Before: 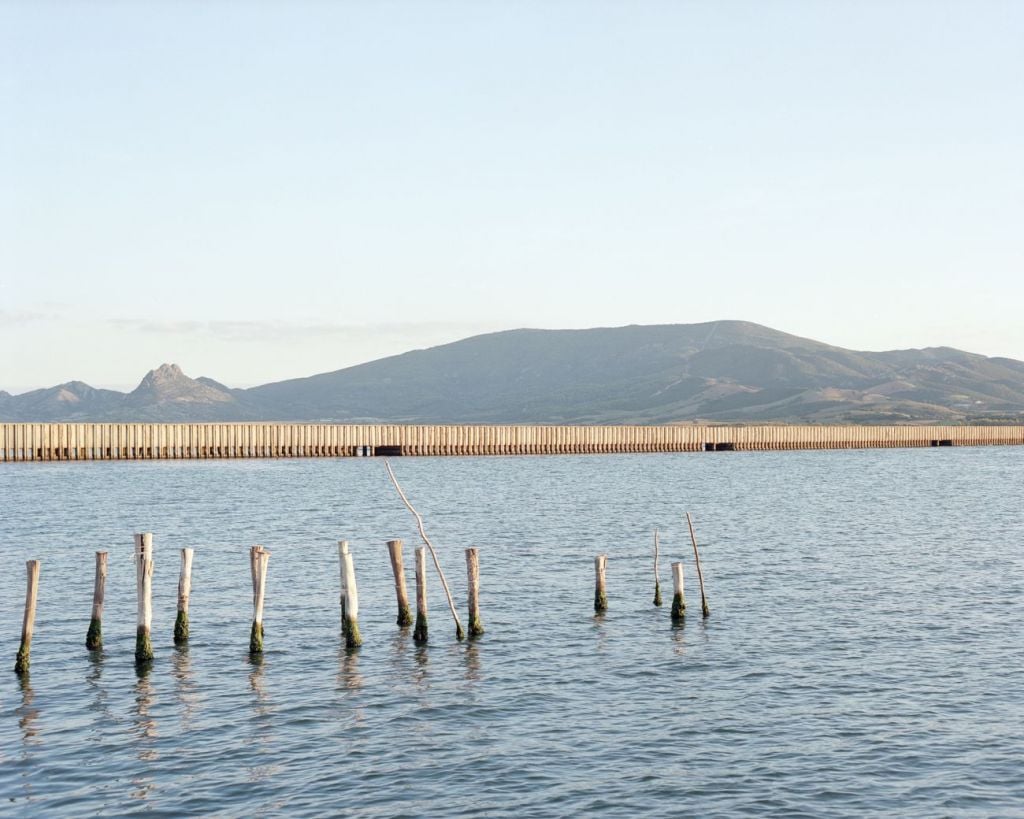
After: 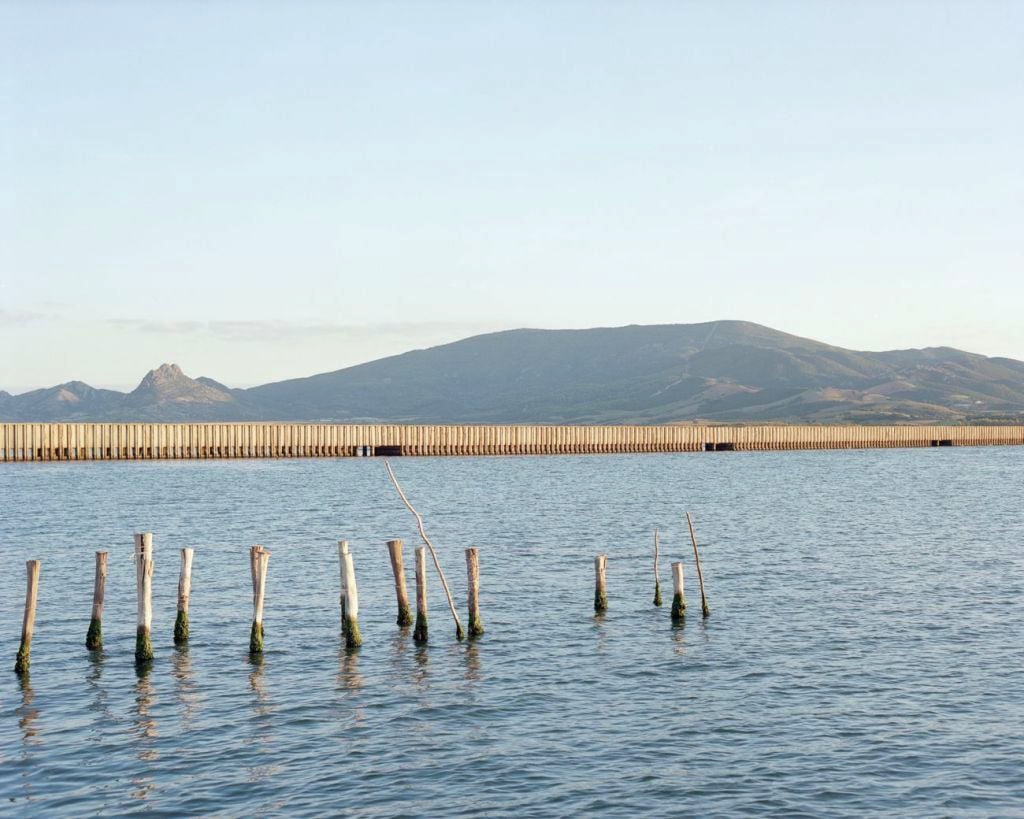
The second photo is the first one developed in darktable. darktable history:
velvia: on, module defaults
tone curve: curves: ch0 [(0, 0) (0.915, 0.89) (1, 1)]
